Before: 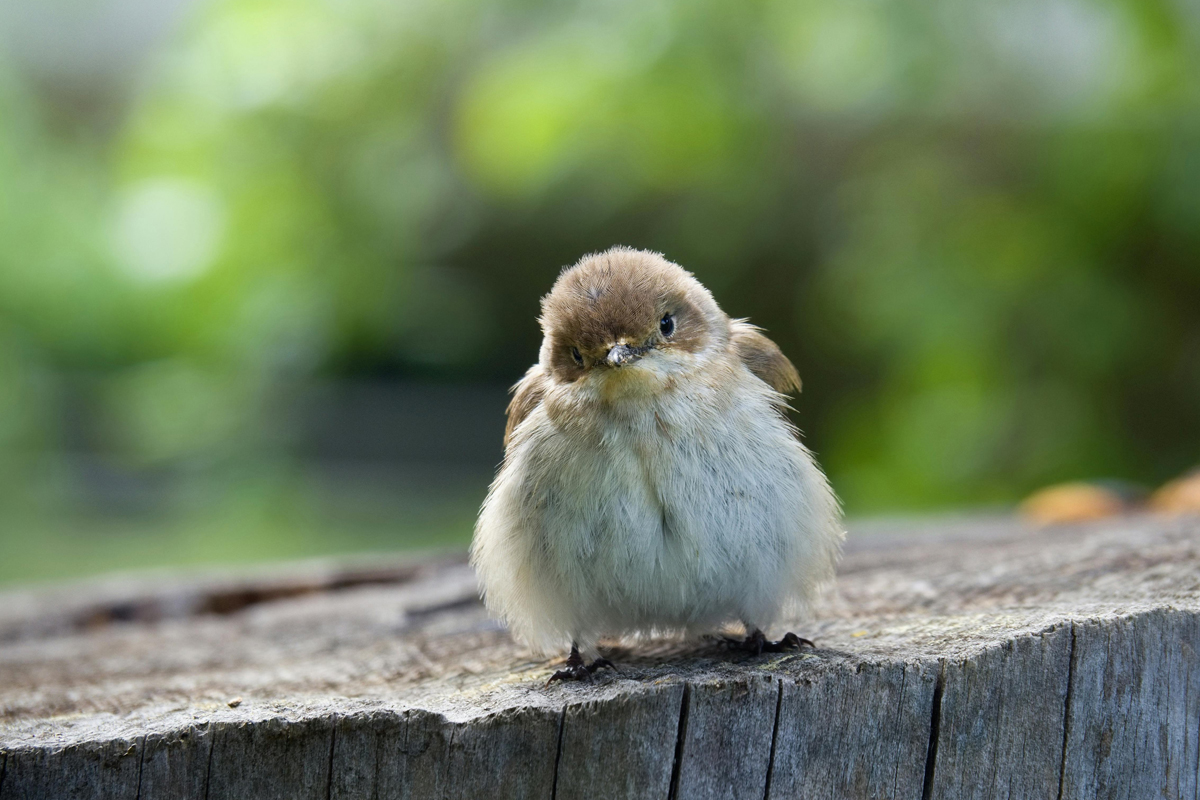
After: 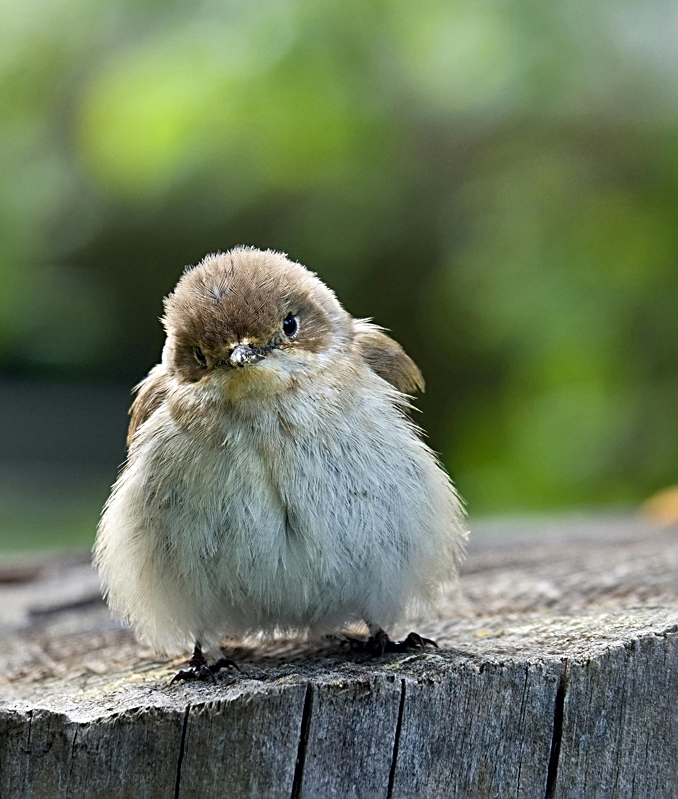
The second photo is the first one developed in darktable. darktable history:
crop: left 31.449%, top 0.013%, right 12.031%
sharpen: radius 2.544, amount 0.638
local contrast: mode bilateral grid, contrast 25, coarseness 49, detail 122%, midtone range 0.2
